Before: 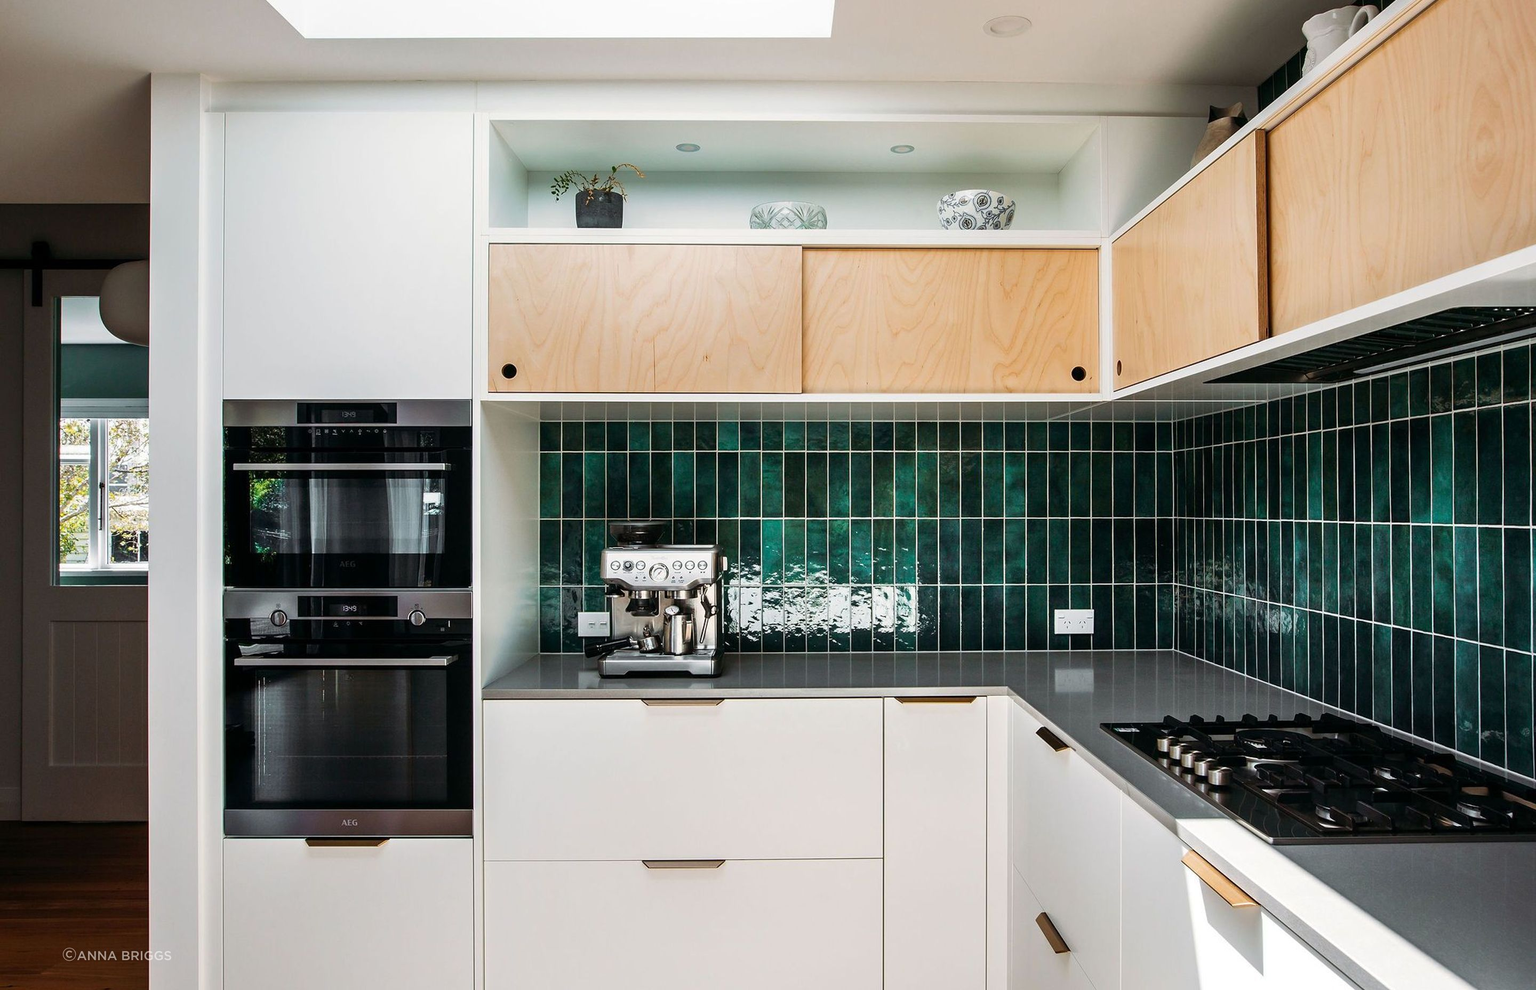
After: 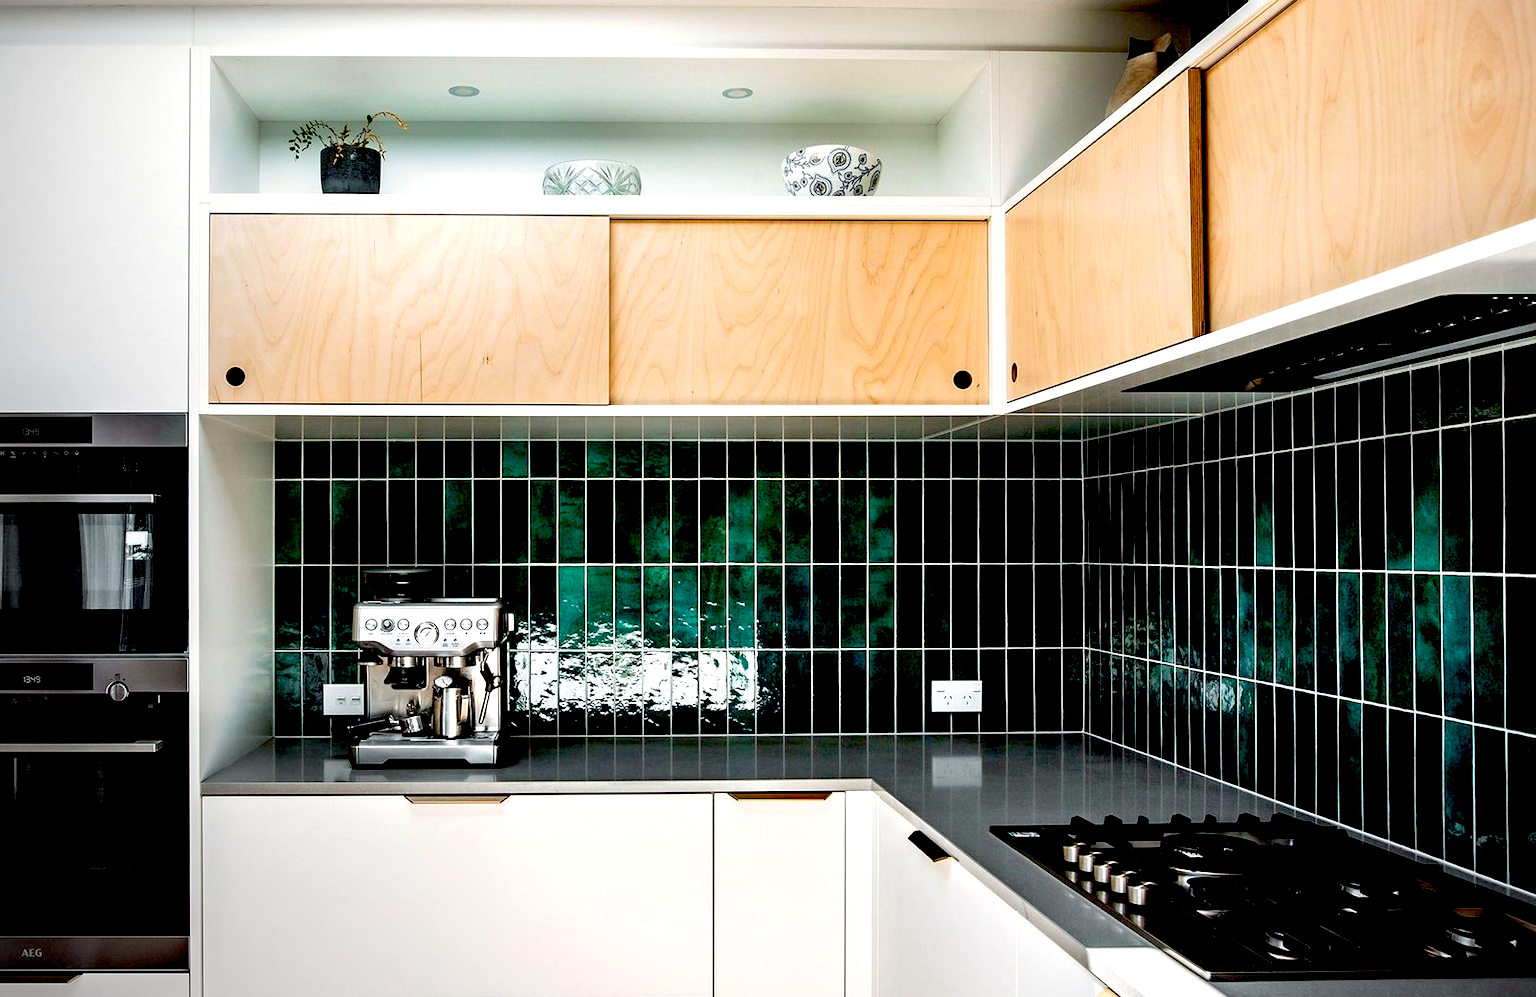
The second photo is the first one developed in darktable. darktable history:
vignetting: fall-off radius 61.09%, saturation -0.657, center (0.22, -0.233)
crop and rotate: left 21.162%, top 7.747%, right 0.49%, bottom 13.305%
exposure: black level correction 0.041, exposure 0.5 EV, compensate highlight preservation false
